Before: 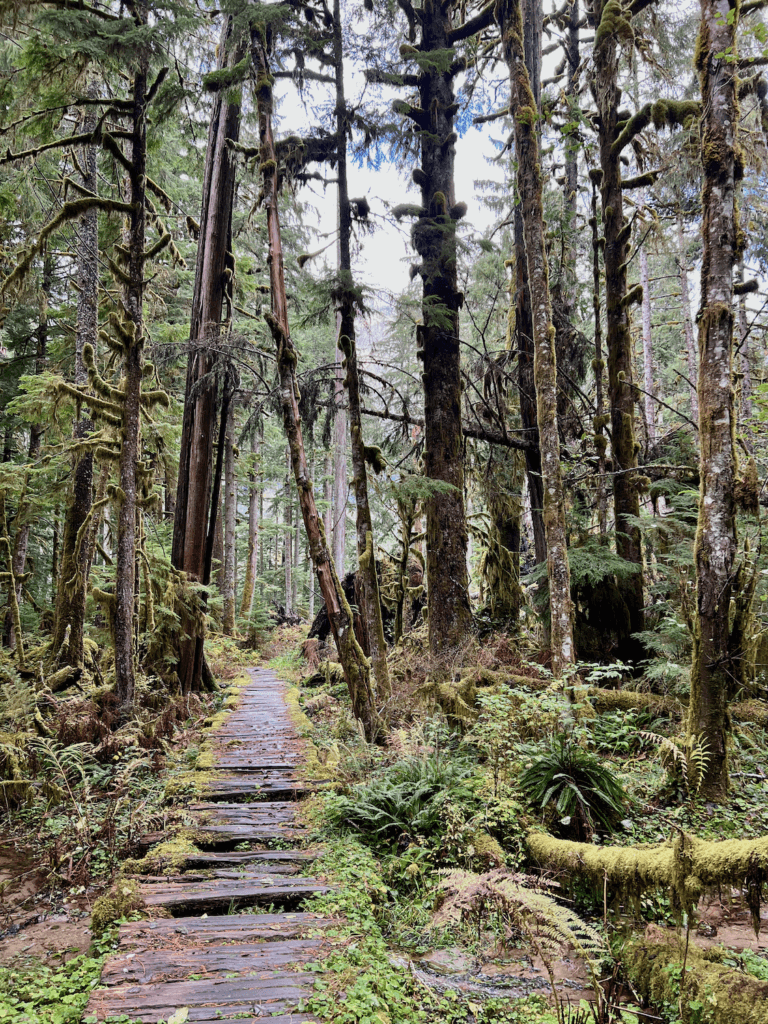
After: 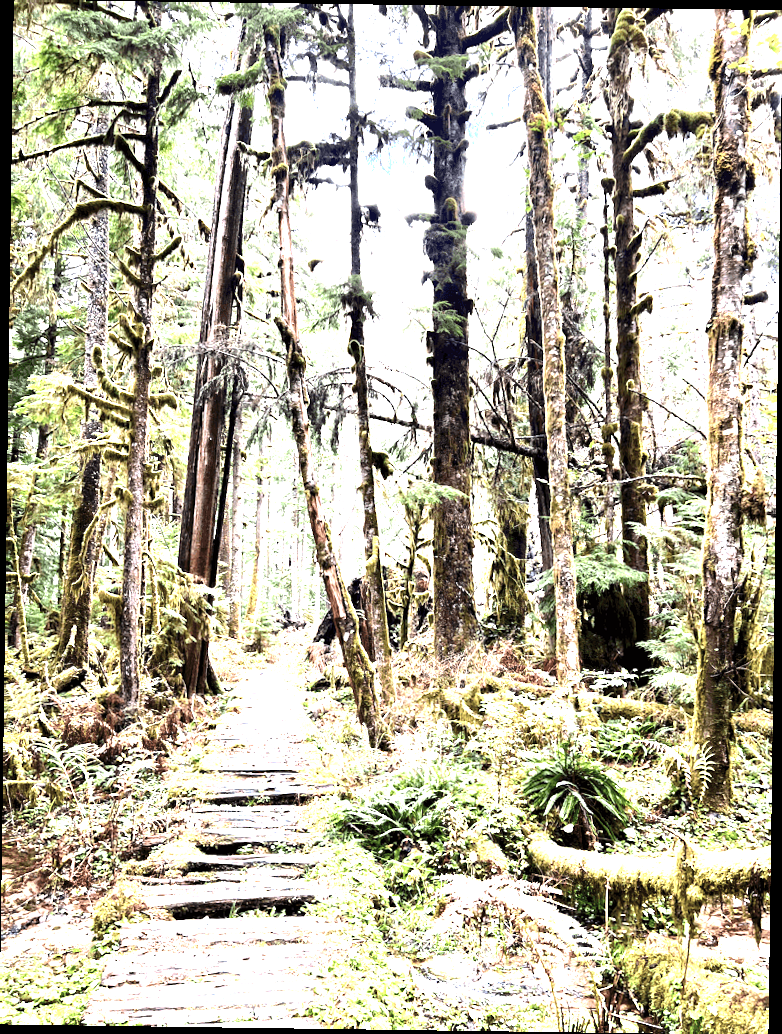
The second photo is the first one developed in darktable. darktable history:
tone equalizer: -8 EV -0.75 EV, -7 EV -0.7 EV, -6 EV -0.6 EV, -5 EV -0.4 EV, -3 EV 0.4 EV, -2 EV 0.6 EV, -1 EV 0.7 EV, +0 EV 0.75 EV, edges refinement/feathering 500, mask exposure compensation -1.57 EV, preserve details no
exposure: black level correction 0.001, exposure 1.822 EV, compensate exposure bias true, compensate highlight preservation false
rotate and perspective: rotation 0.8°, automatic cropping off
